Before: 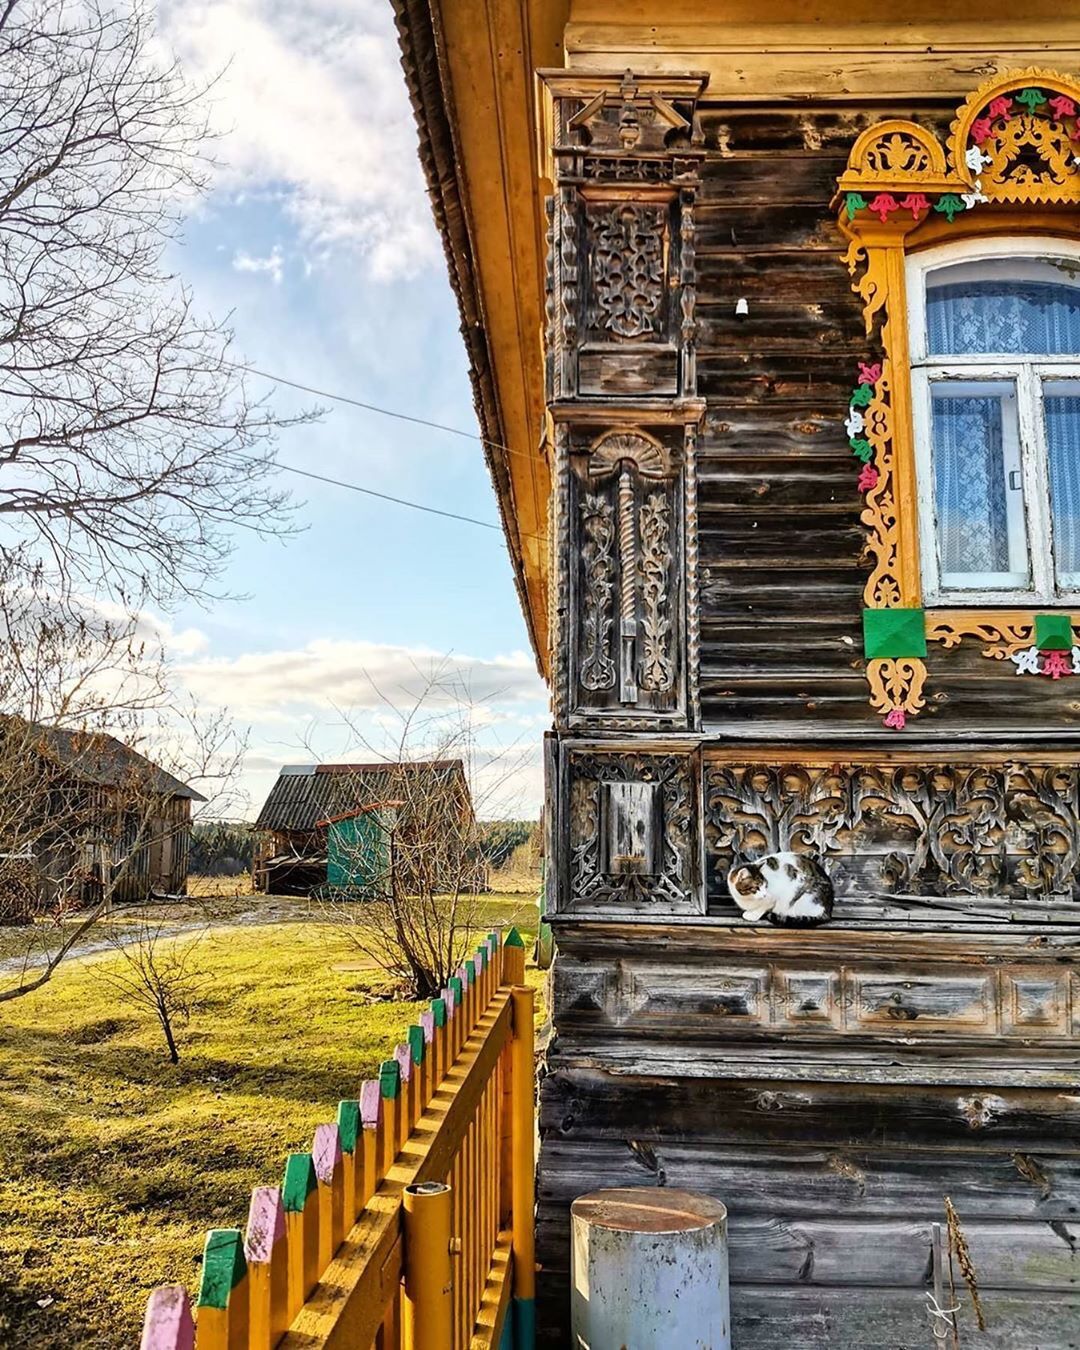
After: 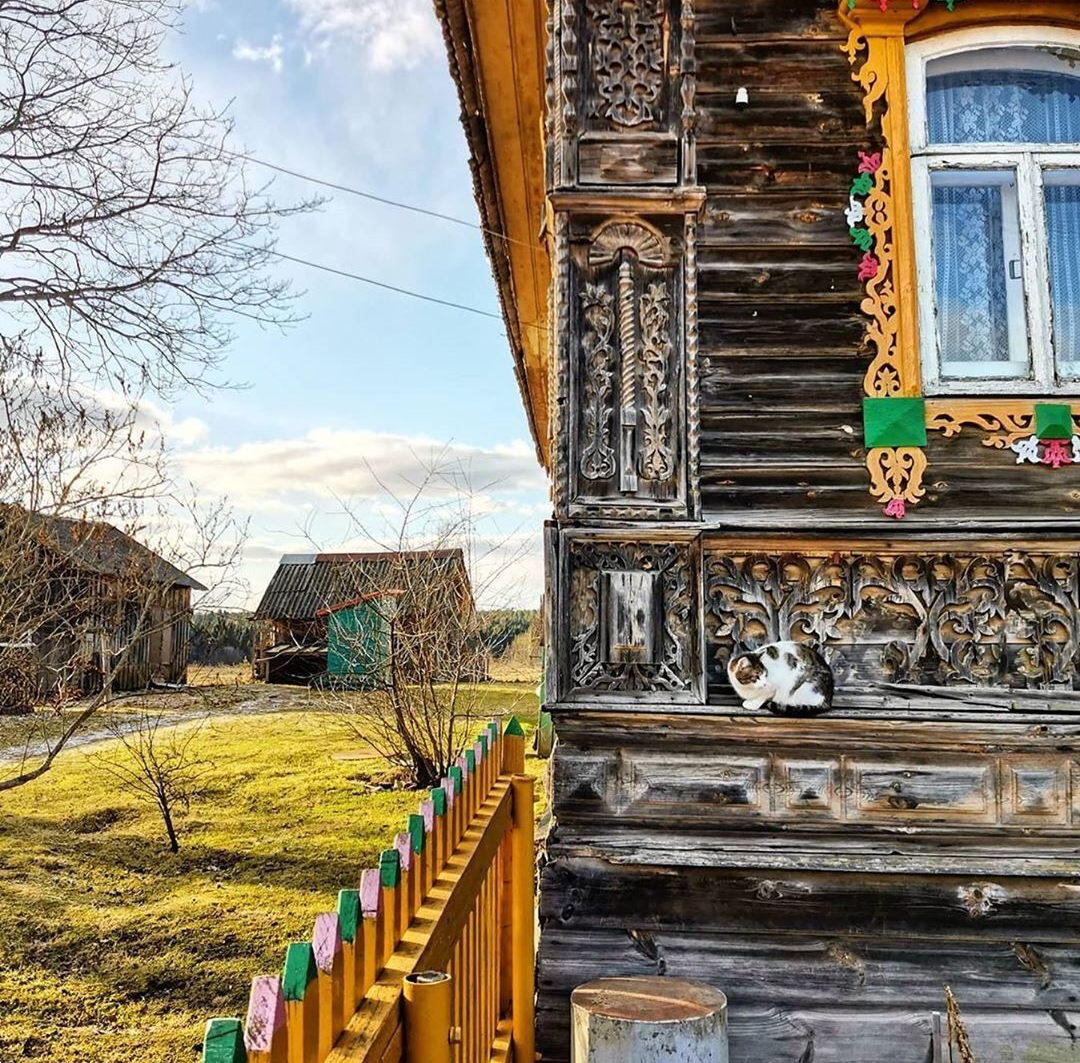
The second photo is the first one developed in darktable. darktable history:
crop and rotate: top 15.697%, bottom 5.552%
